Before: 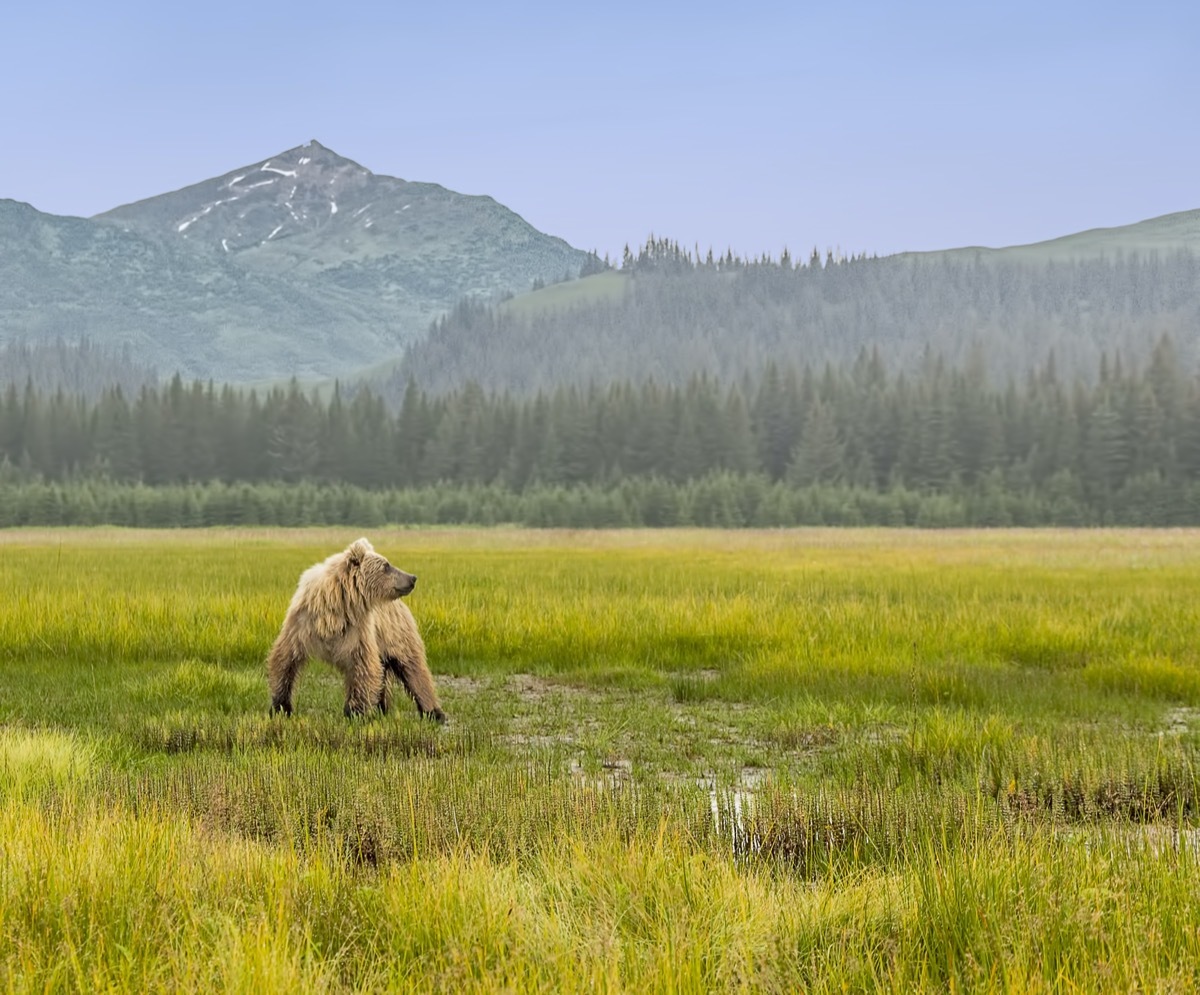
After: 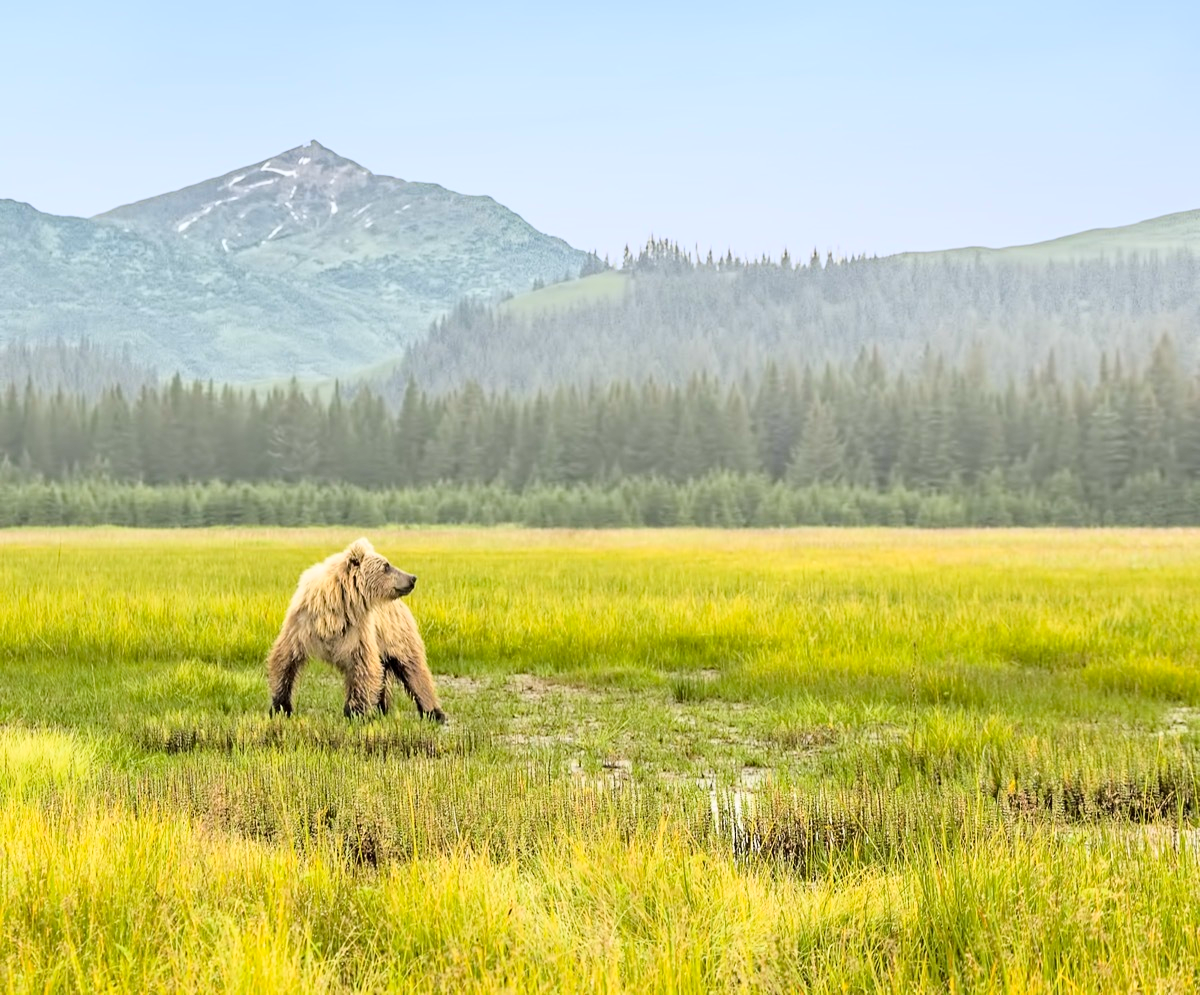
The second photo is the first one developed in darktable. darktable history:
haze removal: compatibility mode true, adaptive false
base curve: curves: ch0 [(0, 0) (0.028, 0.03) (0.121, 0.232) (0.46, 0.748) (0.859, 0.968) (1, 1)]
